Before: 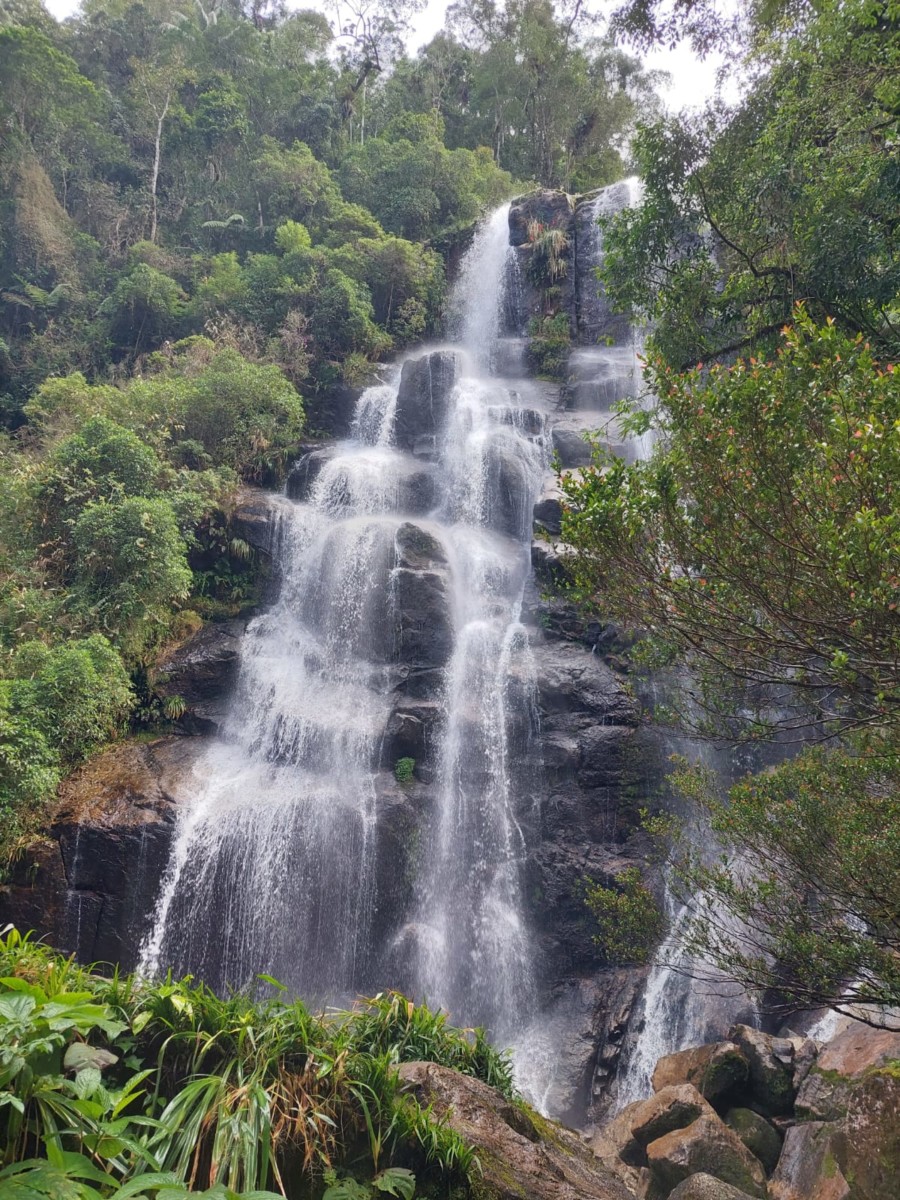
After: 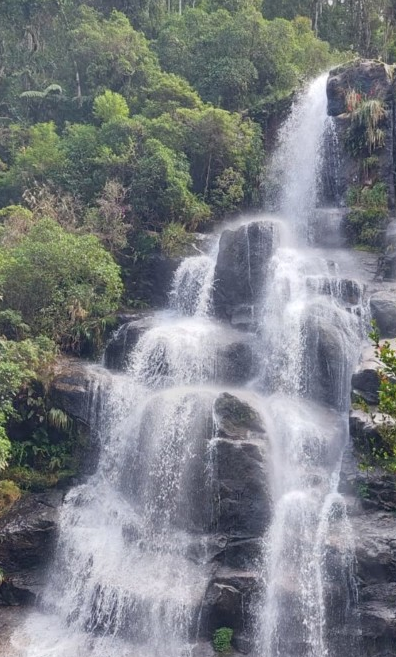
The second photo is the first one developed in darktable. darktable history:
crop: left 20.248%, top 10.86%, right 35.675%, bottom 34.321%
shadows and highlights: shadows 12, white point adjustment 1.2, soften with gaussian
